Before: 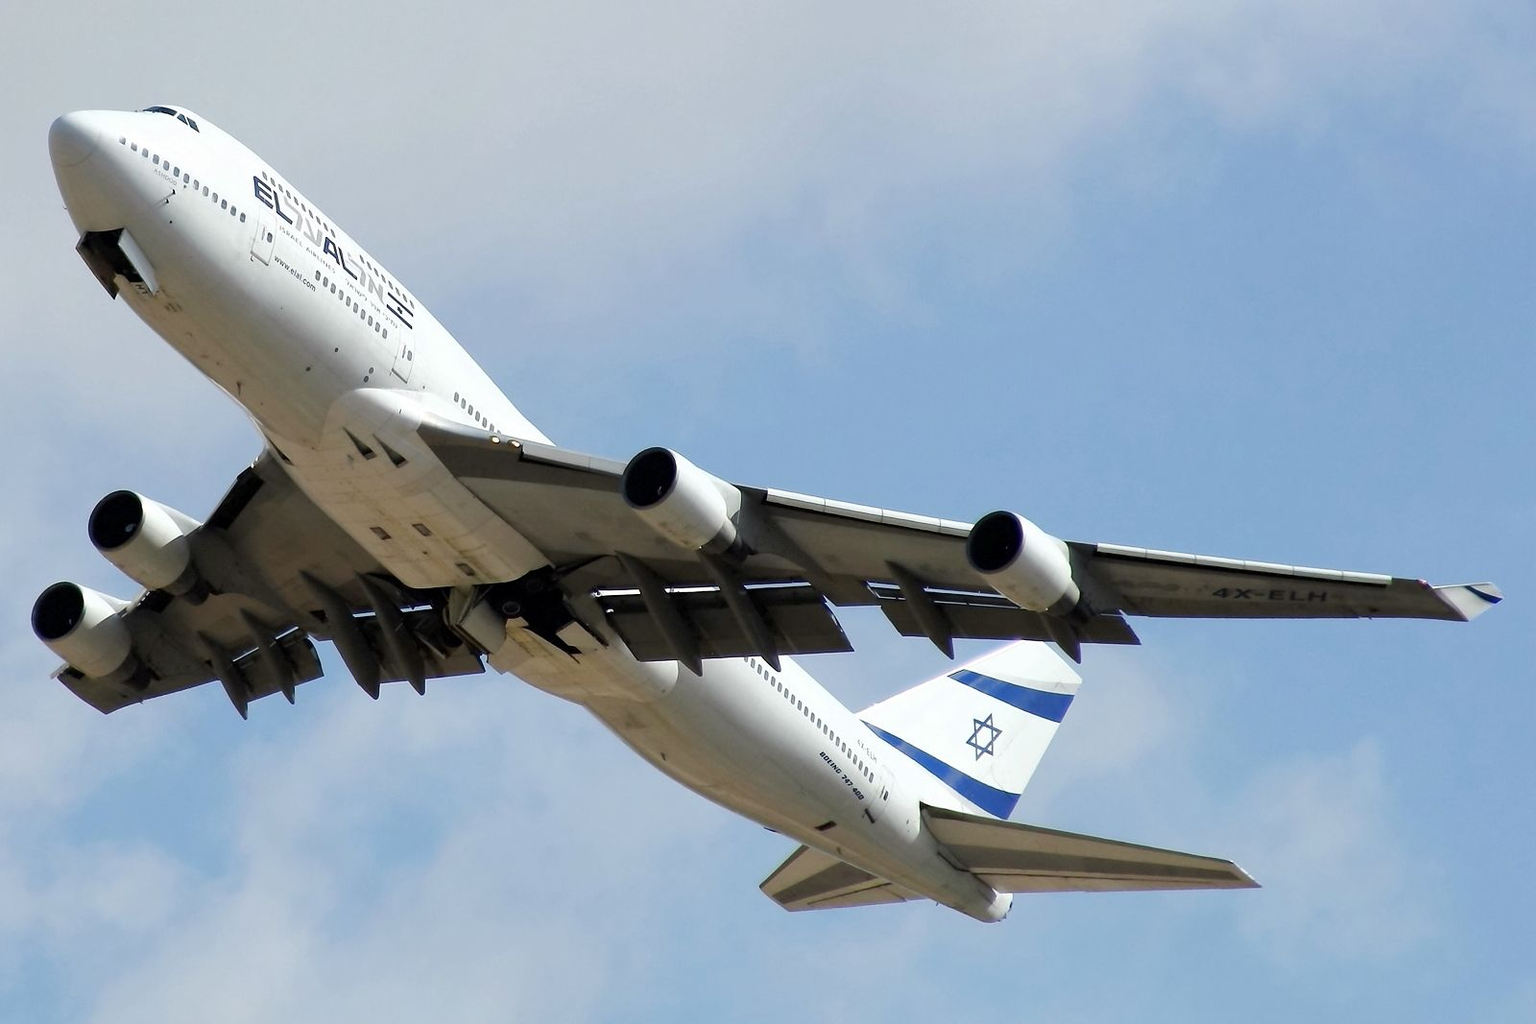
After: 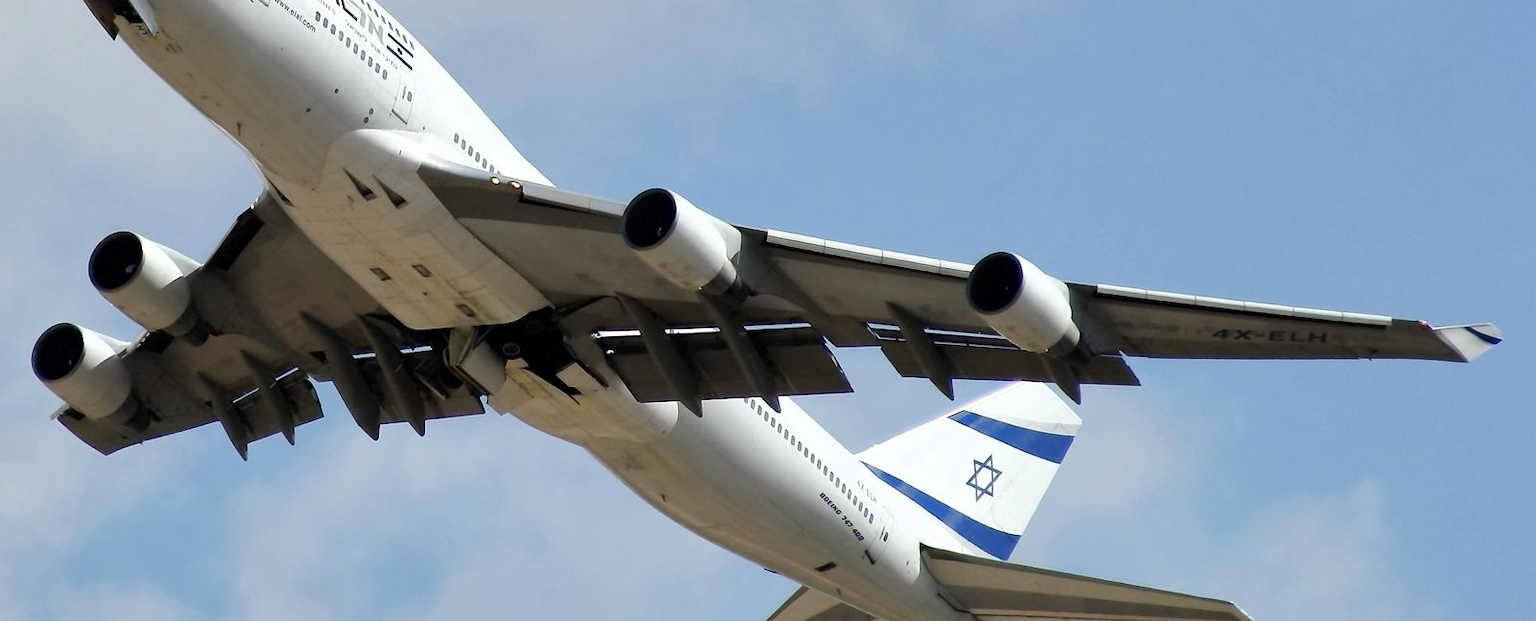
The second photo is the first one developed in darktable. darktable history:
shadows and highlights: radius 125.46, shadows 30.51, highlights -30.51, low approximation 0.01, soften with gaussian
crop and rotate: top 25.357%, bottom 13.942%
